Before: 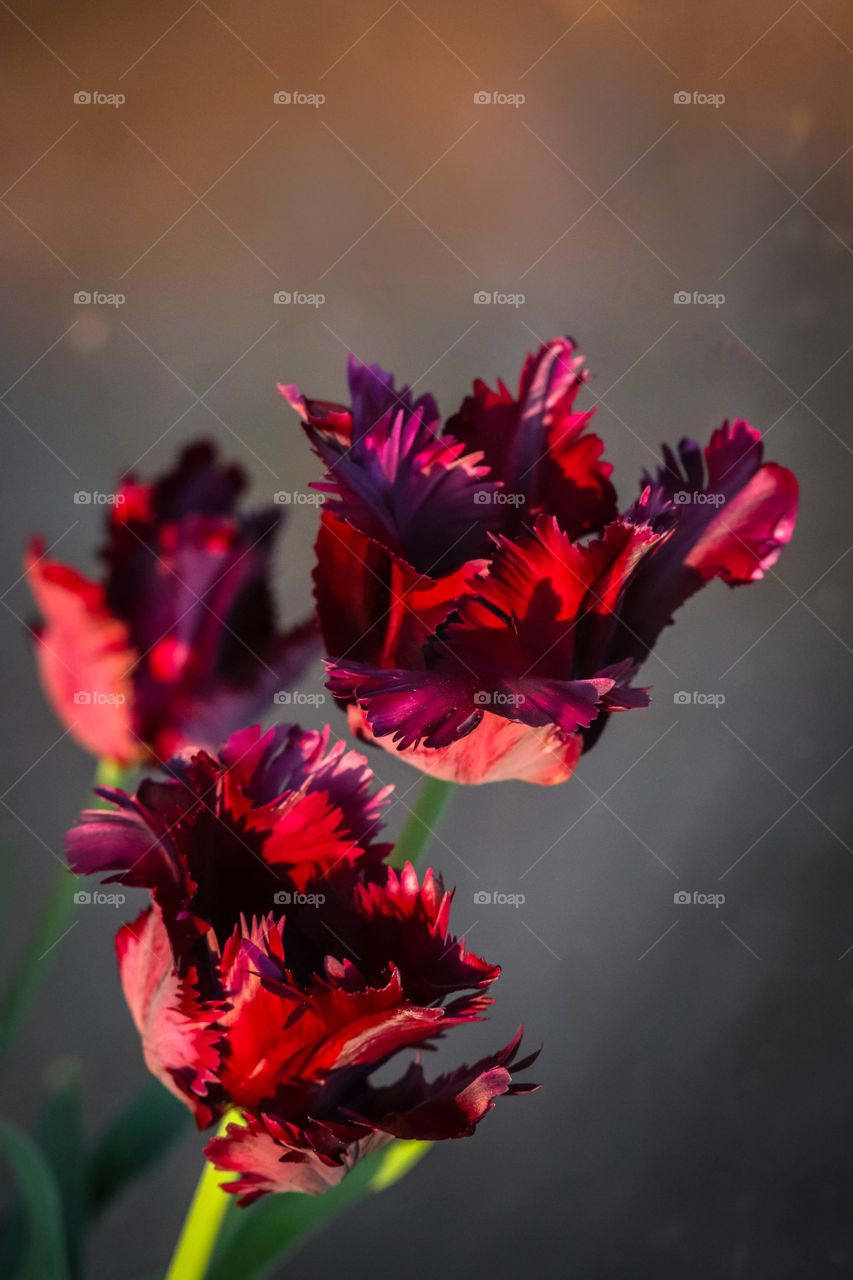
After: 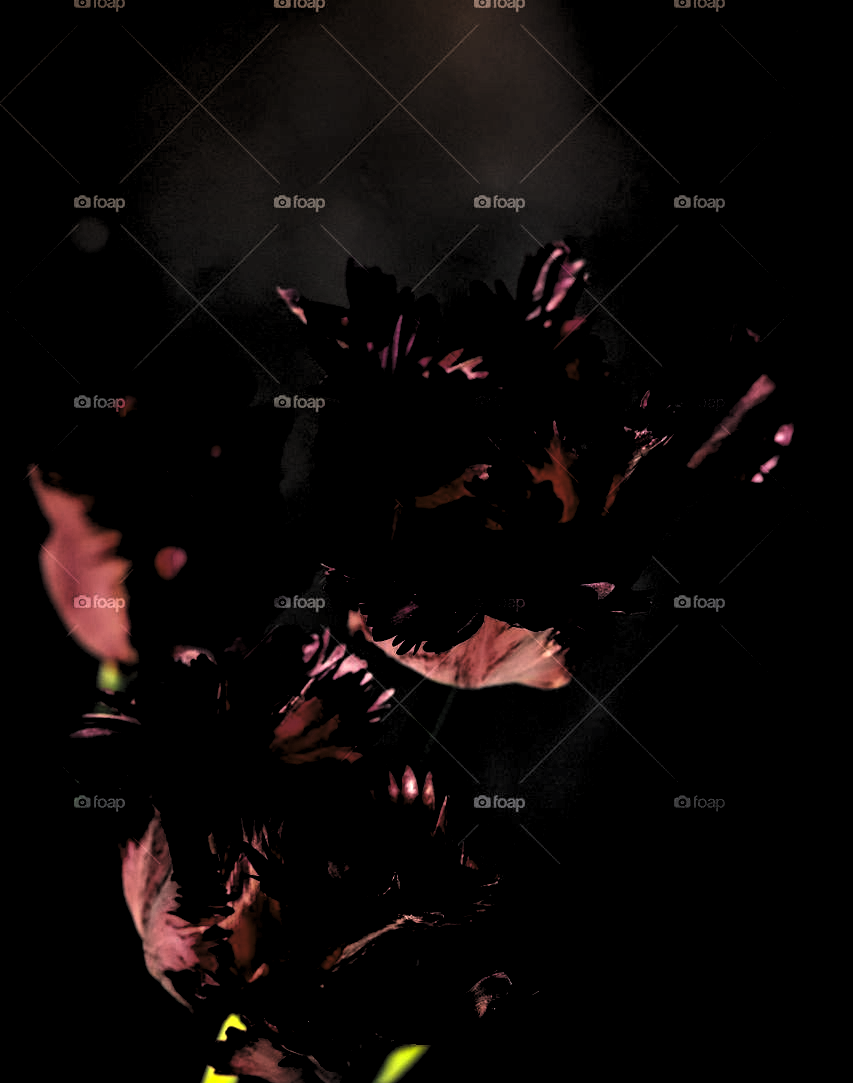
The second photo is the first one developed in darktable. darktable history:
crop: top 7.562%, bottom 7.757%
color zones: curves: ch1 [(0.077, 0.436) (0.25, 0.5) (0.75, 0.5)]
exposure: exposure 0.606 EV, compensate exposure bias true, compensate highlight preservation false
levels: levels [0.514, 0.759, 1]
